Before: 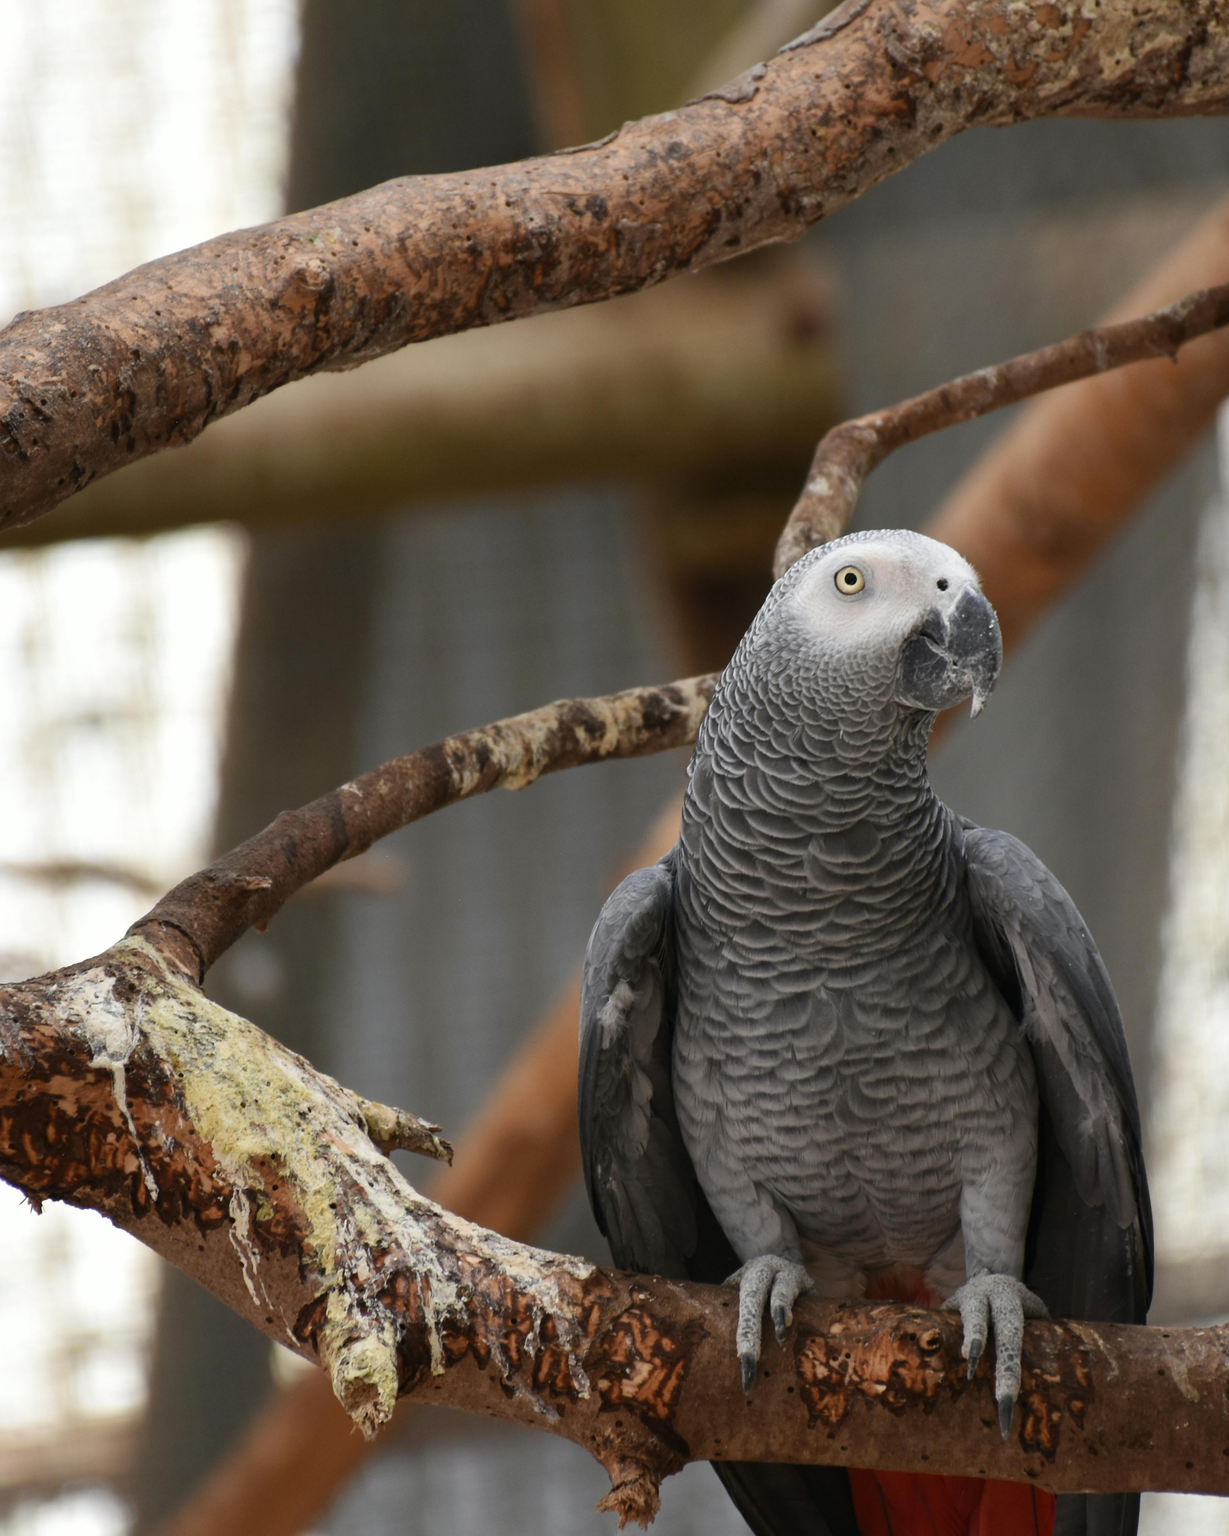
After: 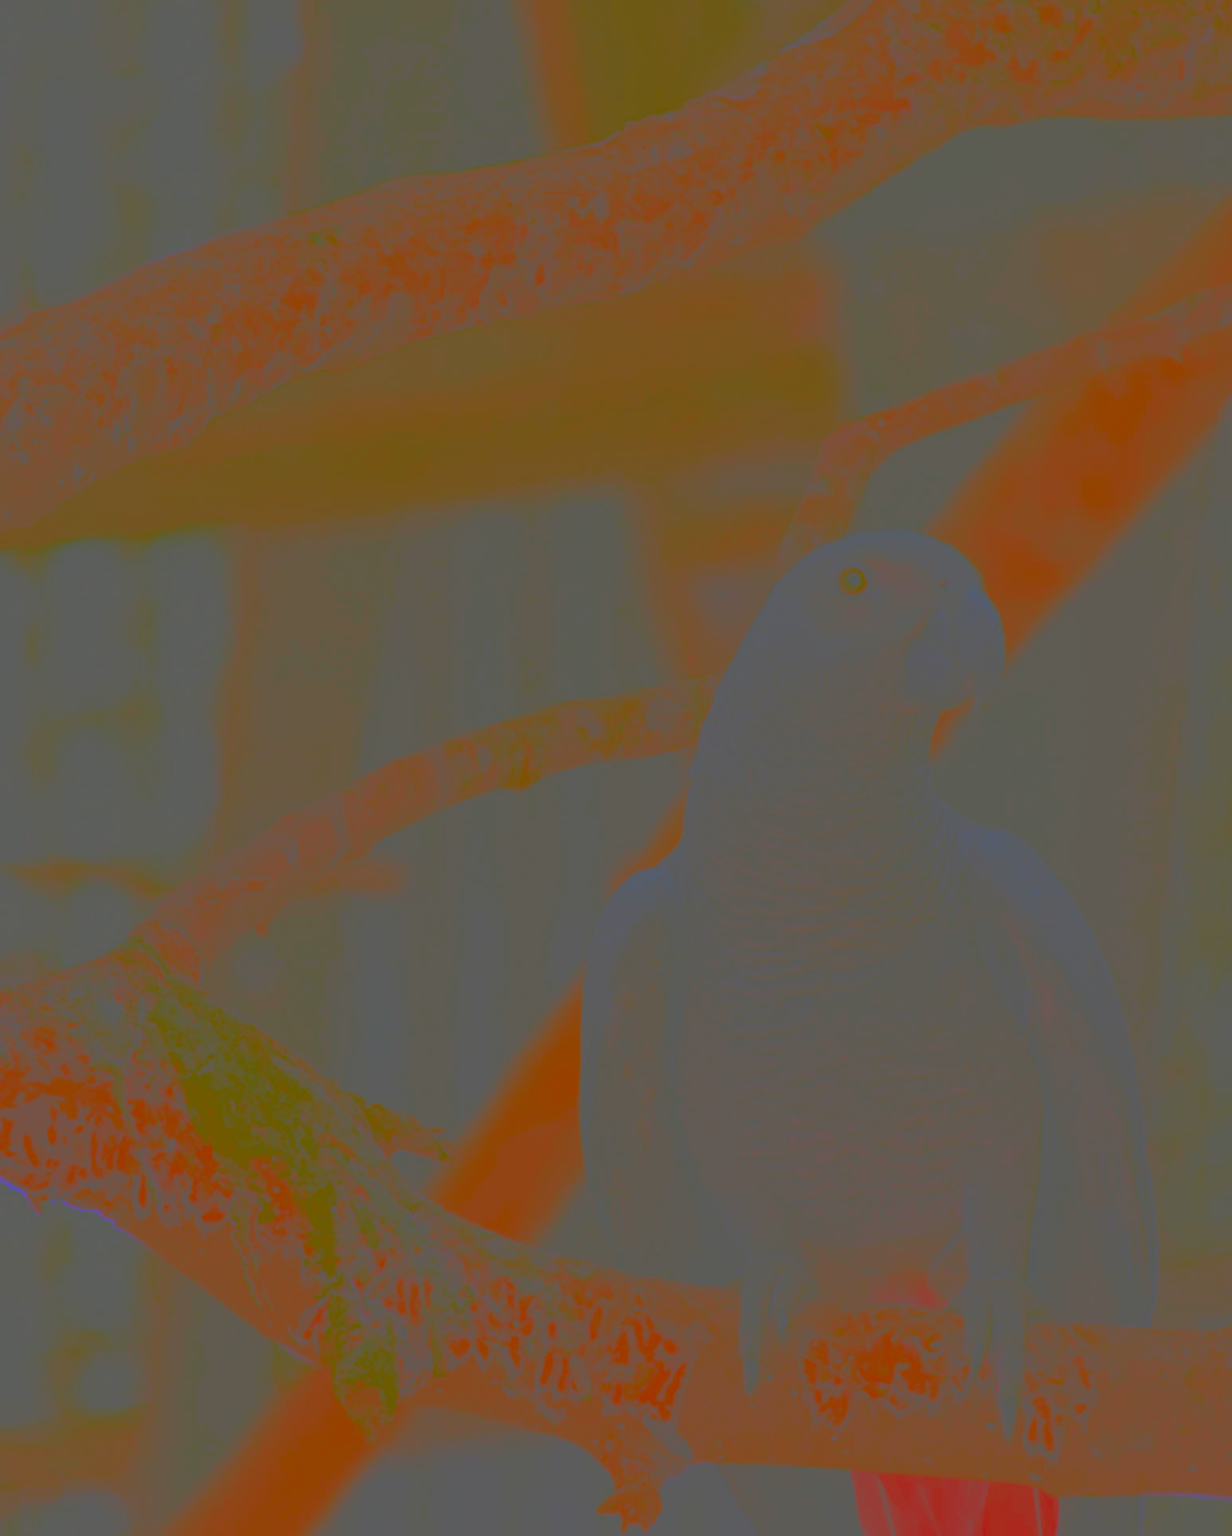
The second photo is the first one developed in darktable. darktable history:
contrast brightness saturation: contrast -0.99, brightness -0.177, saturation 0.761
crop: top 0.114%, bottom 0.155%
